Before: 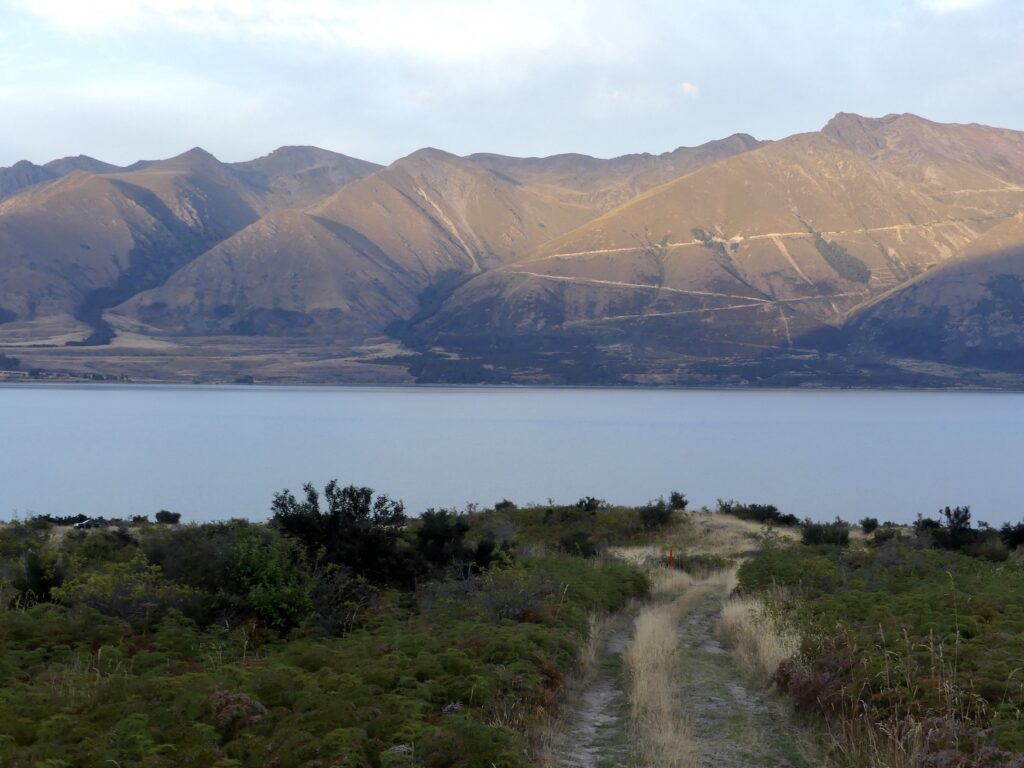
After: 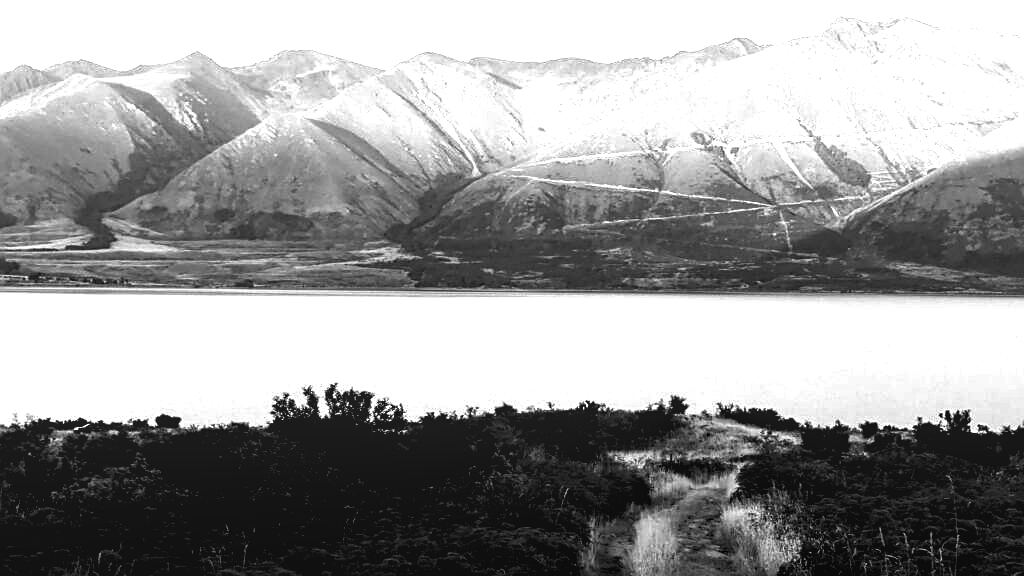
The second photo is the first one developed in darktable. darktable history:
local contrast: on, module defaults
crop and rotate: top 12.5%, bottom 12.5%
contrast brightness saturation: contrast 0.02, brightness -1, saturation -1
exposure: black level correction 0, exposure 1.4 EV, compensate highlight preservation false
sharpen: on, module defaults
levels: black 3.83%, white 90.64%, levels [0.044, 0.416, 0.908]
